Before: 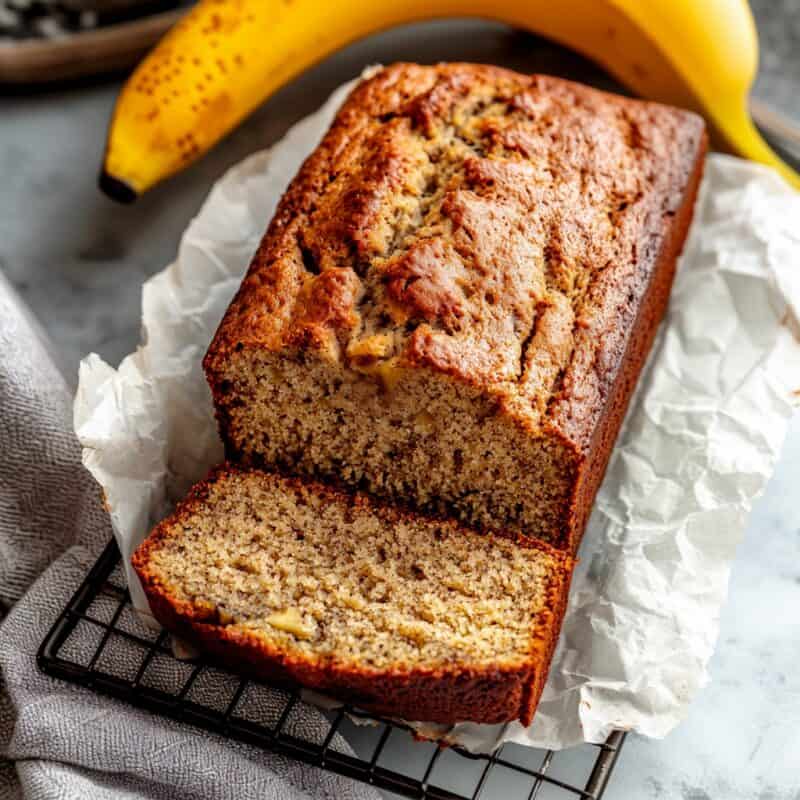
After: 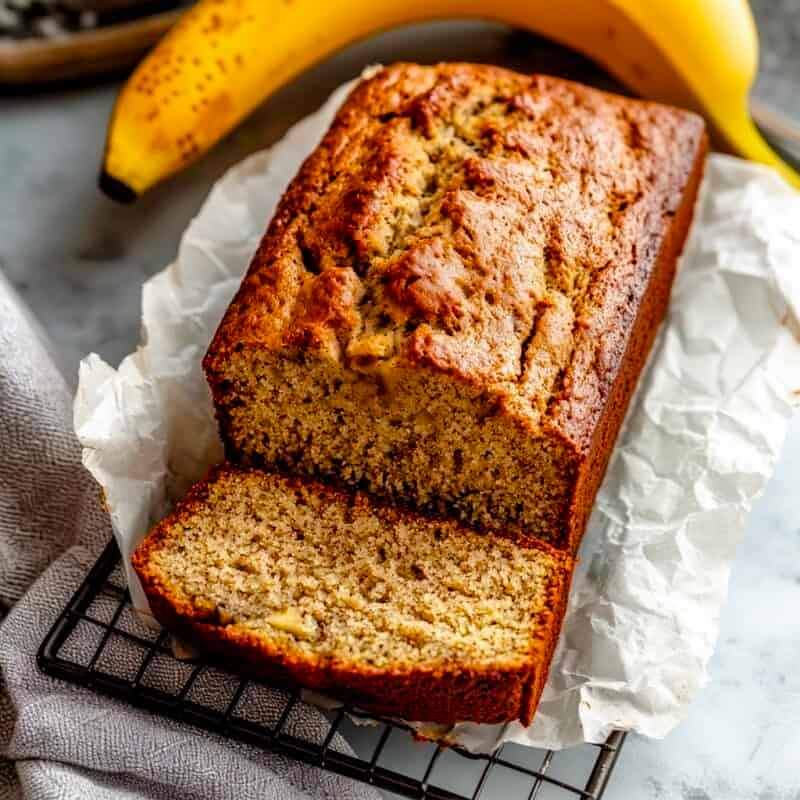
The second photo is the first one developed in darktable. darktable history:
color balance rgb: perceptual saturation grading › global saturation 35%, perceptual saturation grading › highlights -30%, perceptual saturation grading › shadows 35%, perceptual brilliance grading › global brilliance 3%, perceptual brilliance grading › highlights -3%, perceptual brilliance grading › shadows 3%
contrast equalizer: y [[0.5 ×4, 0.525, 0.667], [0.5 ×6], [0.5 ×6], [0 ×4, 0.042, 0], [0, 0, 0.004, 0.1, 0.191, 0.131]]
